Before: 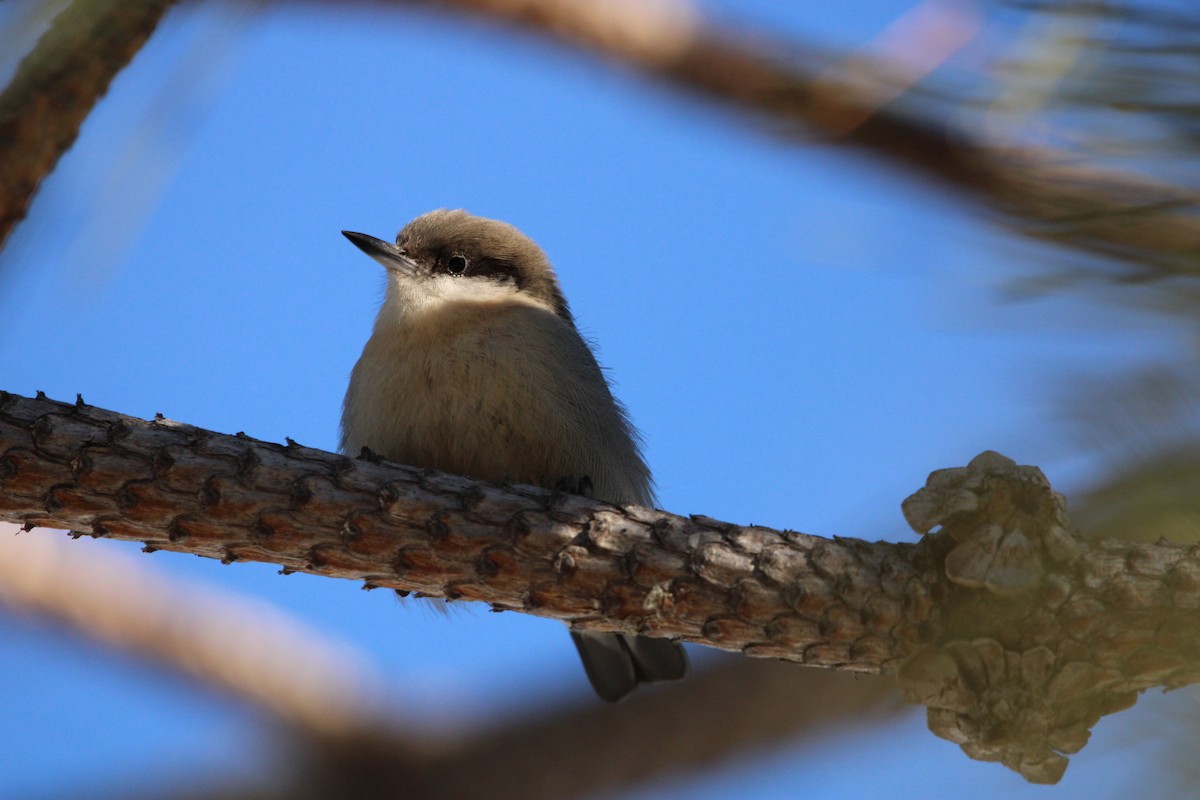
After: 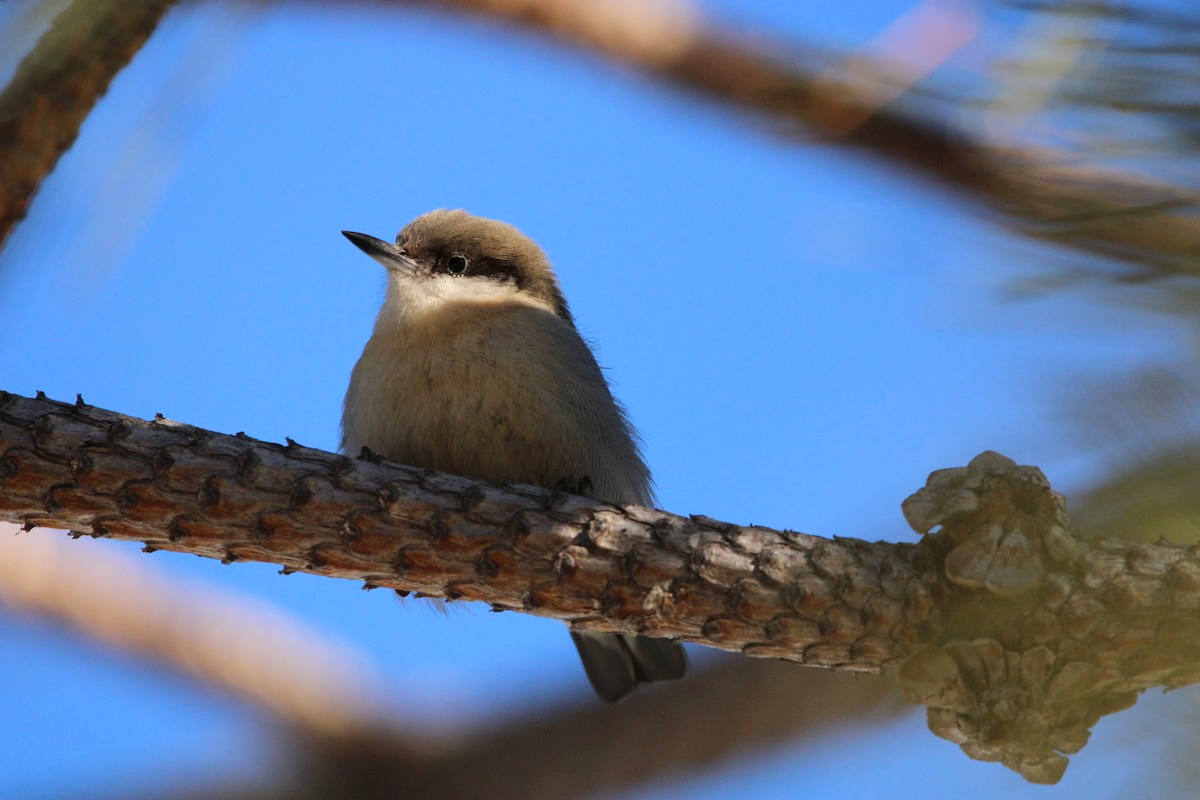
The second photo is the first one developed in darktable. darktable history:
color balance rgb: highlights gain › chroma 0.105%, highlights gain › hue 331.12°, perceptual saturation grading › global saturation -3.881%, perceptual saturation grading › shadows -1.089%, perceptual brilliance grading › mid-tones 10.283%, perceptual brilliance grading › shadows 14.202%, global vibrance 20%
